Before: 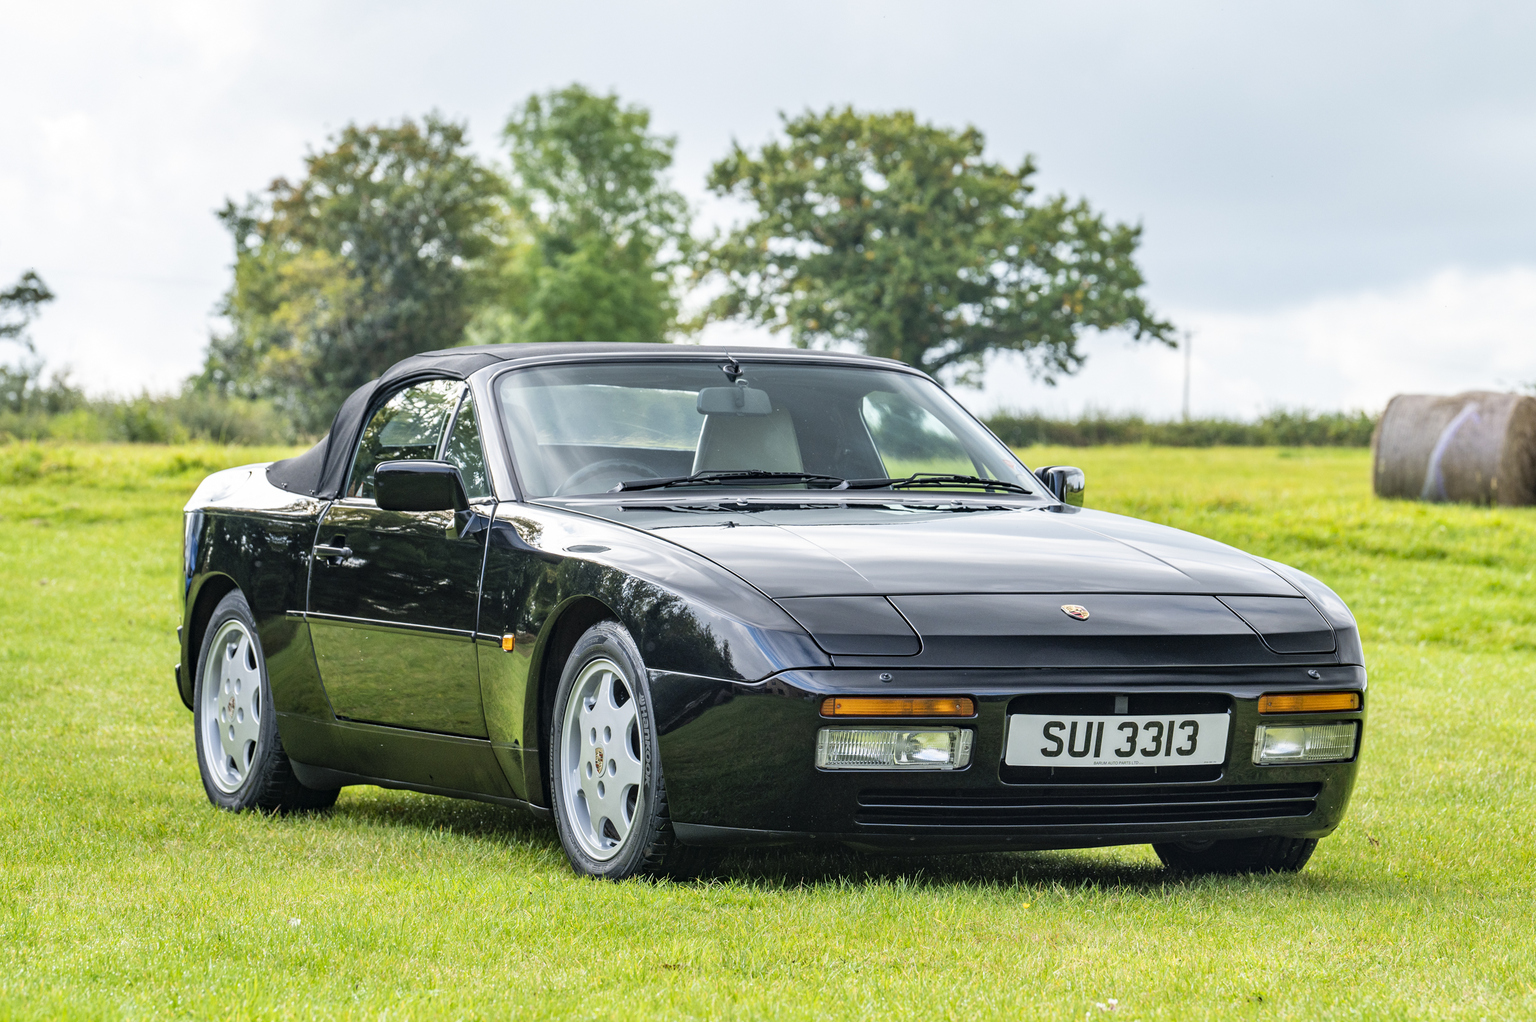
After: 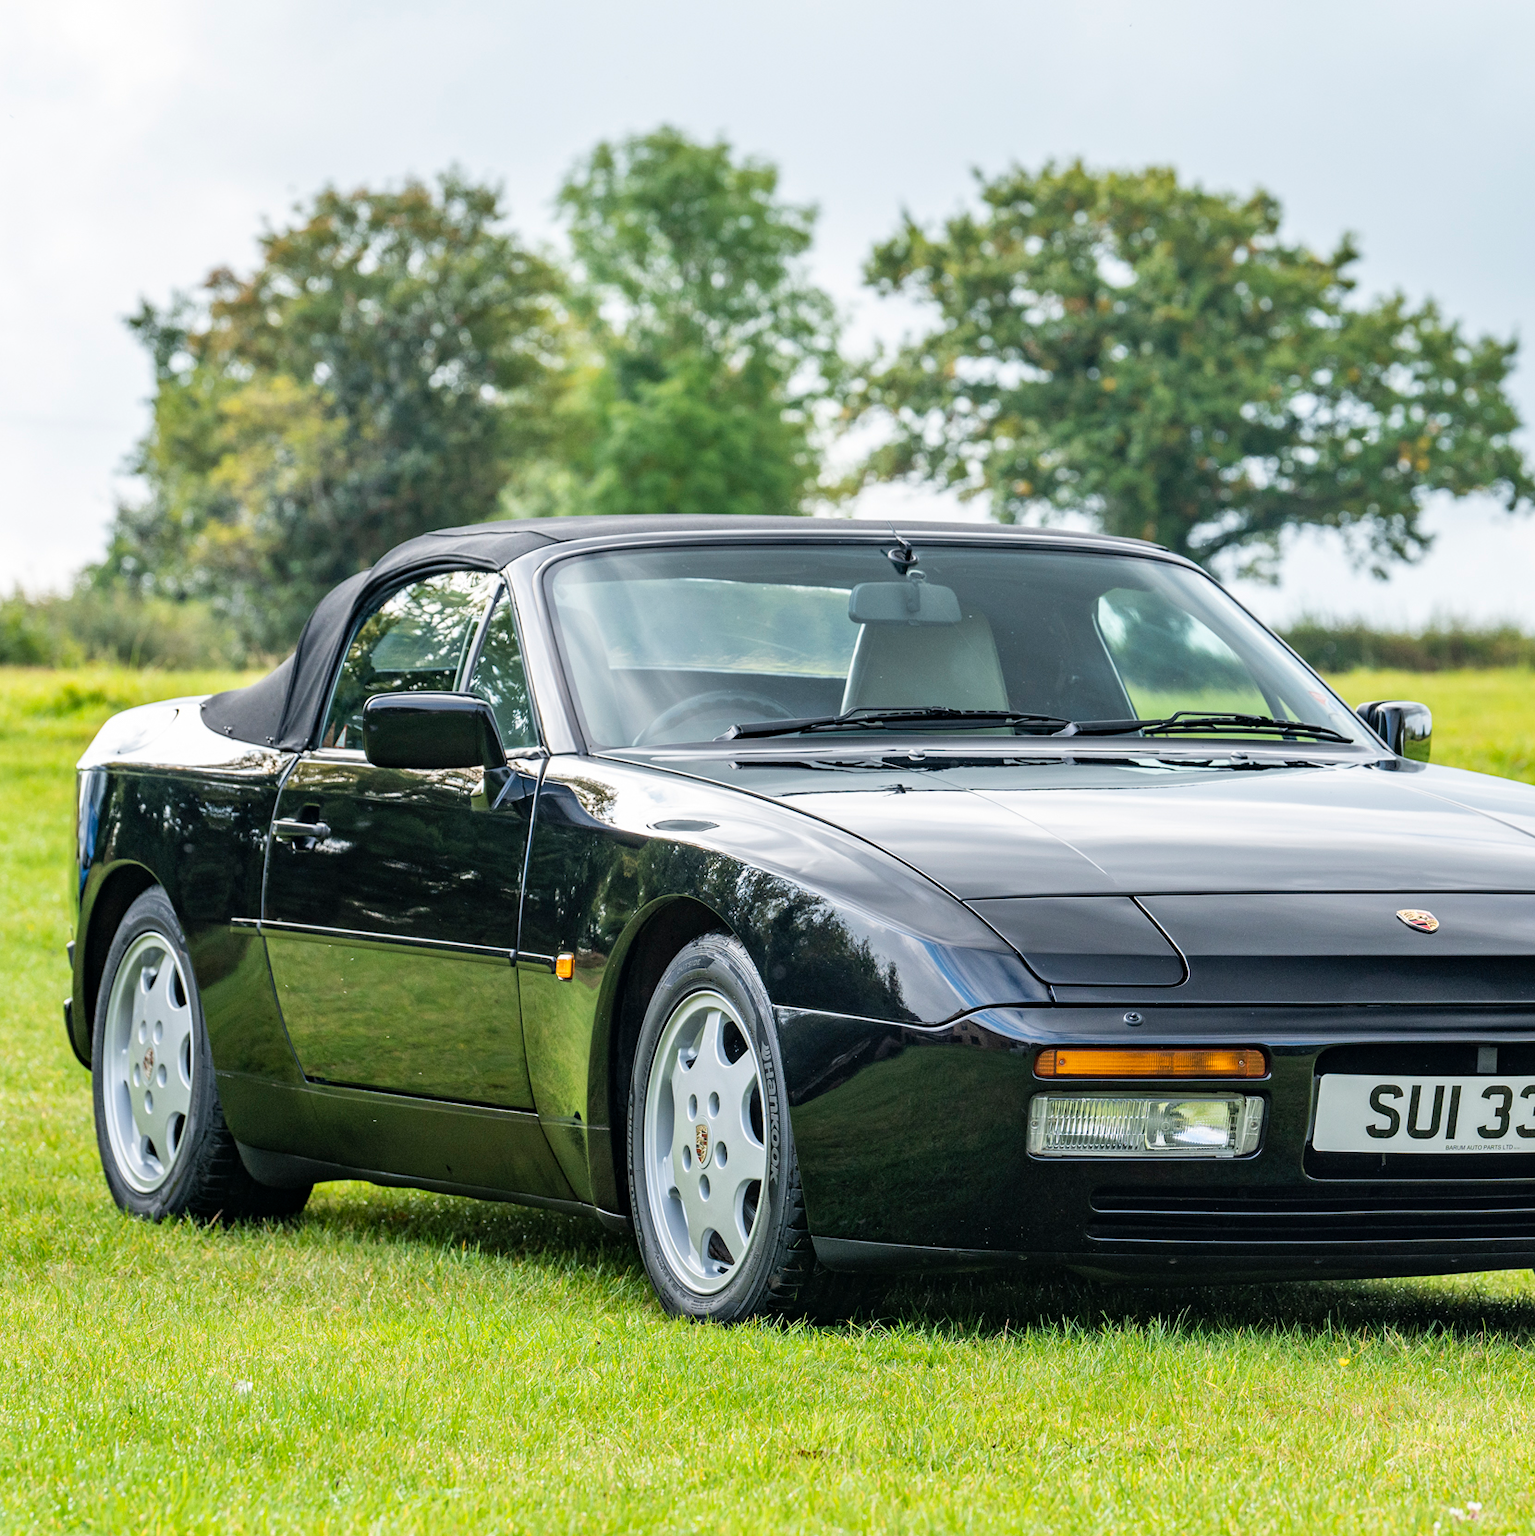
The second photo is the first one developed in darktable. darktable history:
crop and rotate: left 8.708%, right 24.818%
